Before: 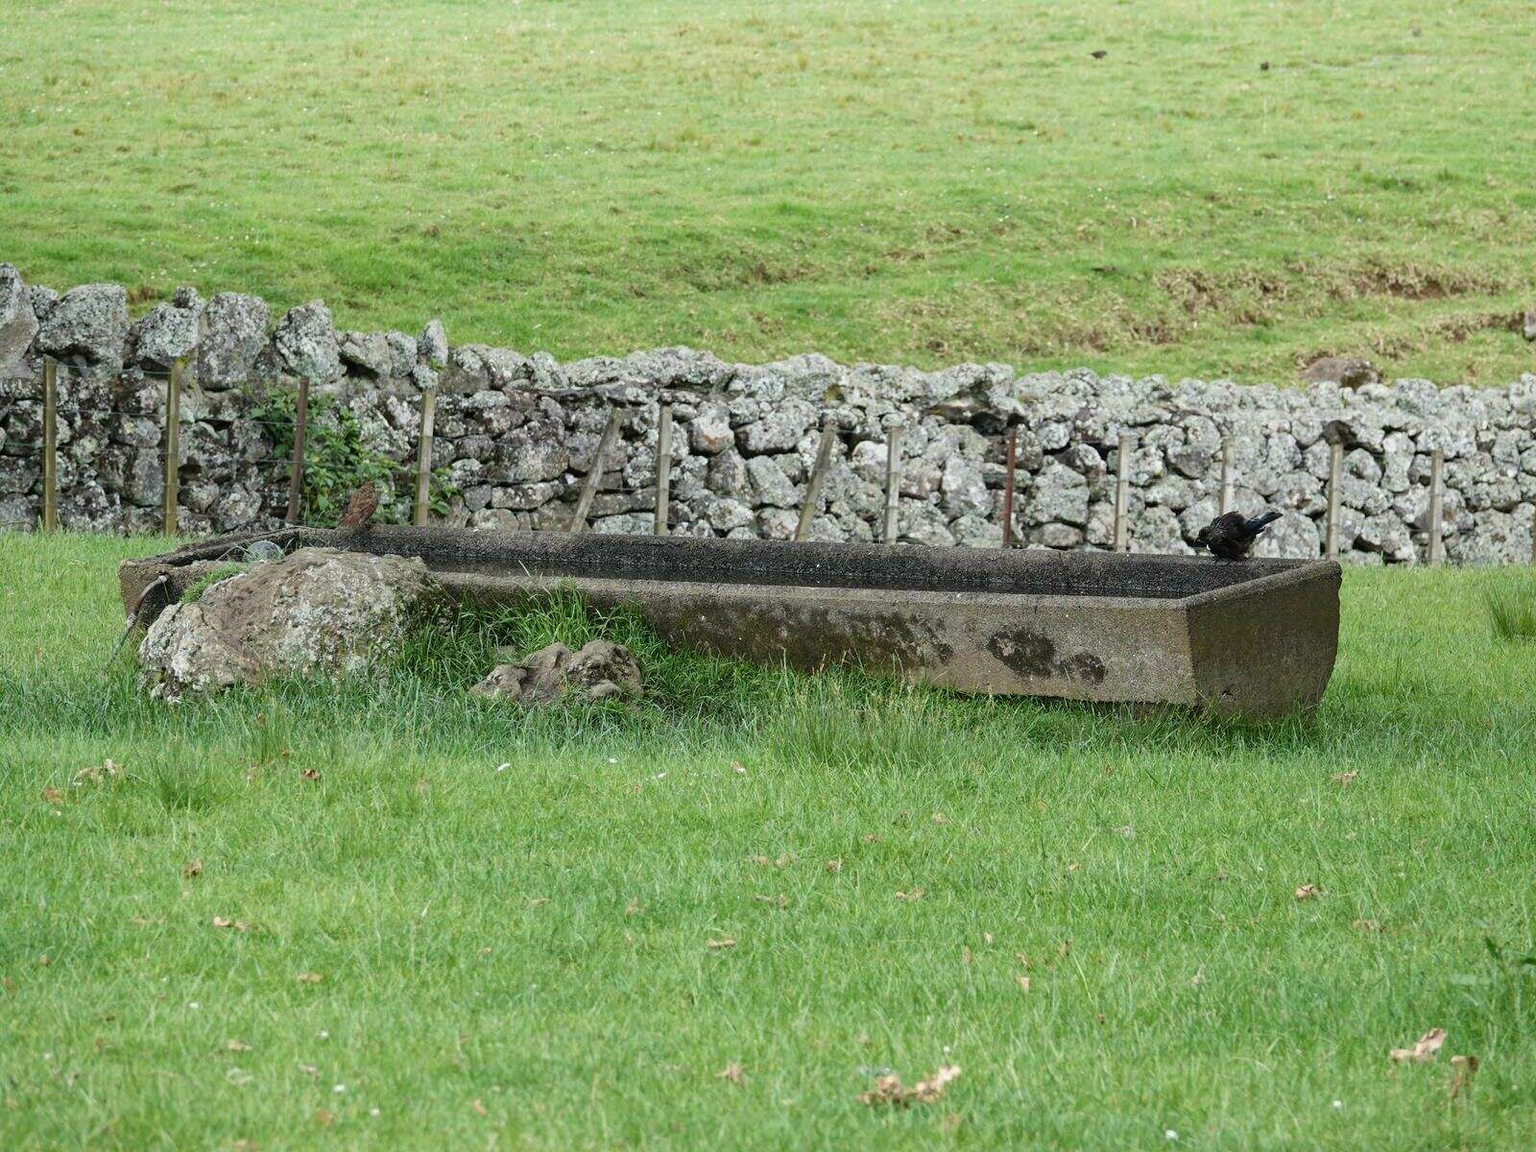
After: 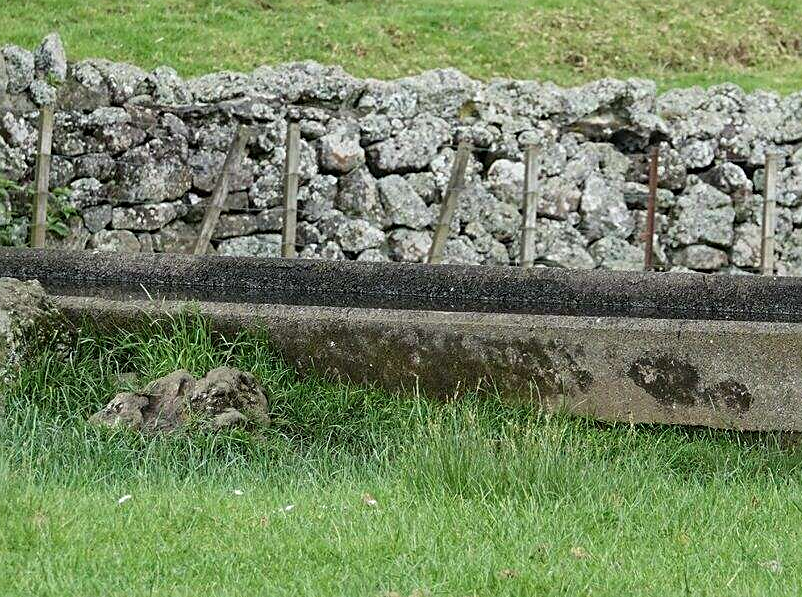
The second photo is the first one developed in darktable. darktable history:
sharpen: on, module defaults
crop: left 25.013%, top 25.048%, right 24.849%, bottom 25.167%
